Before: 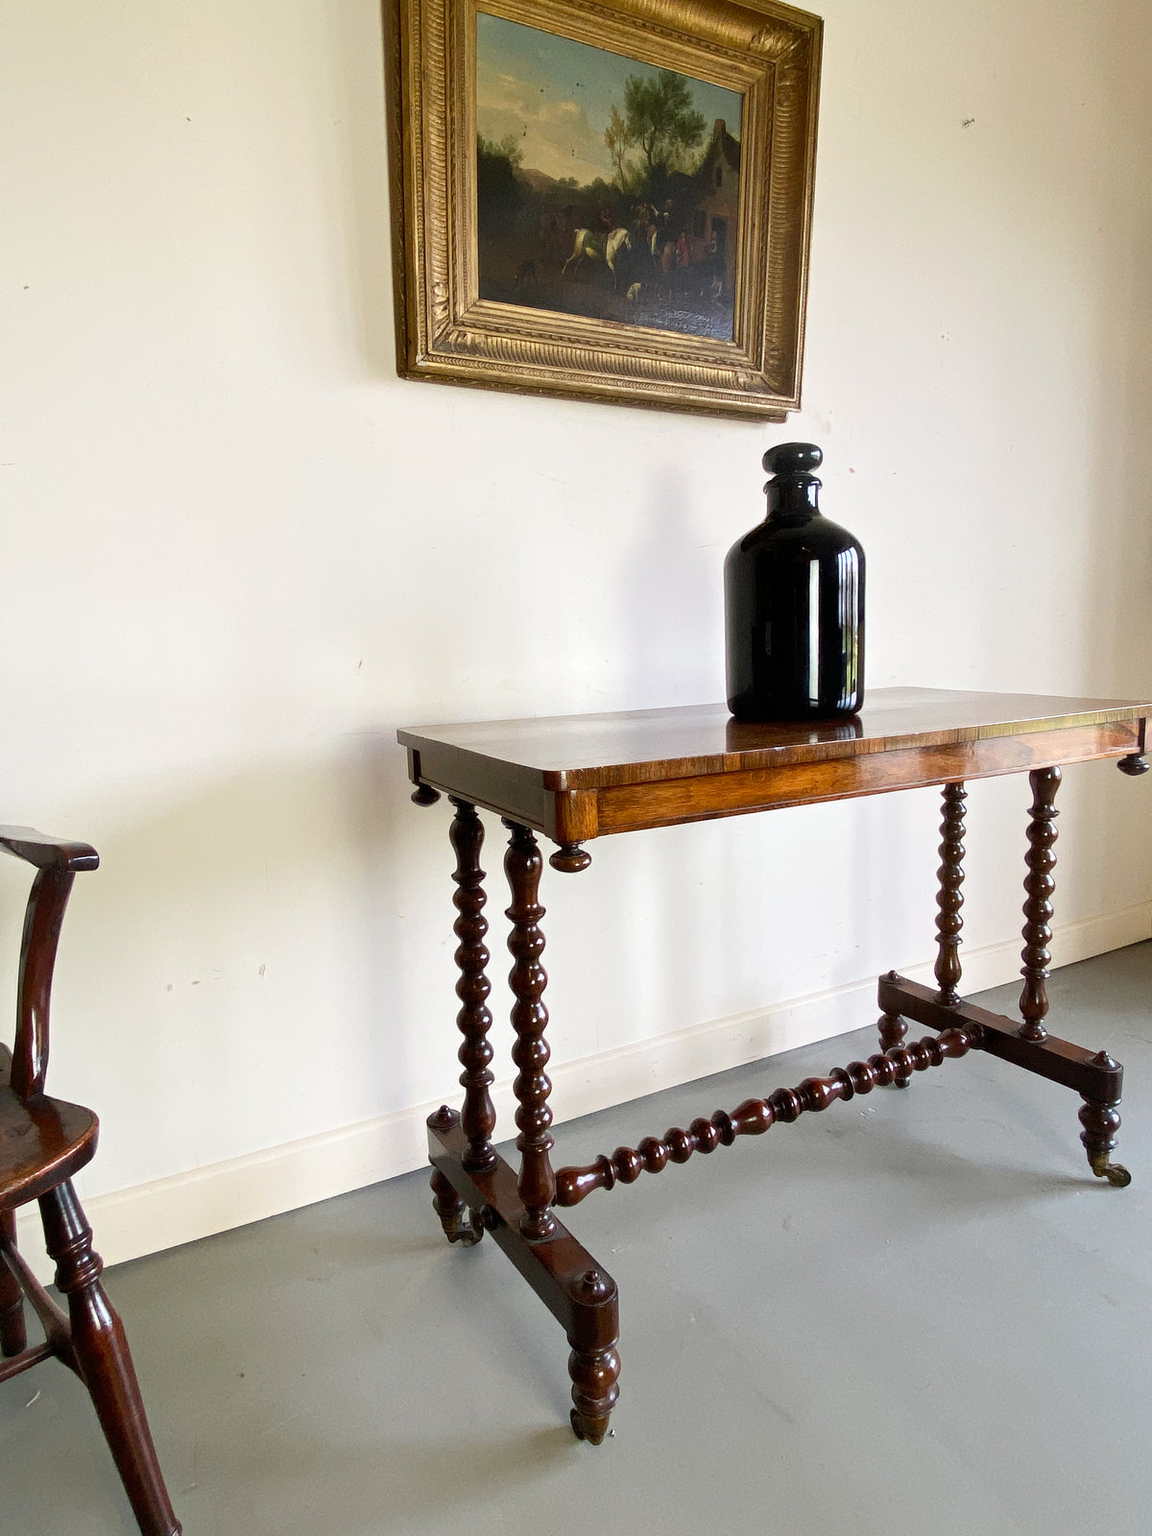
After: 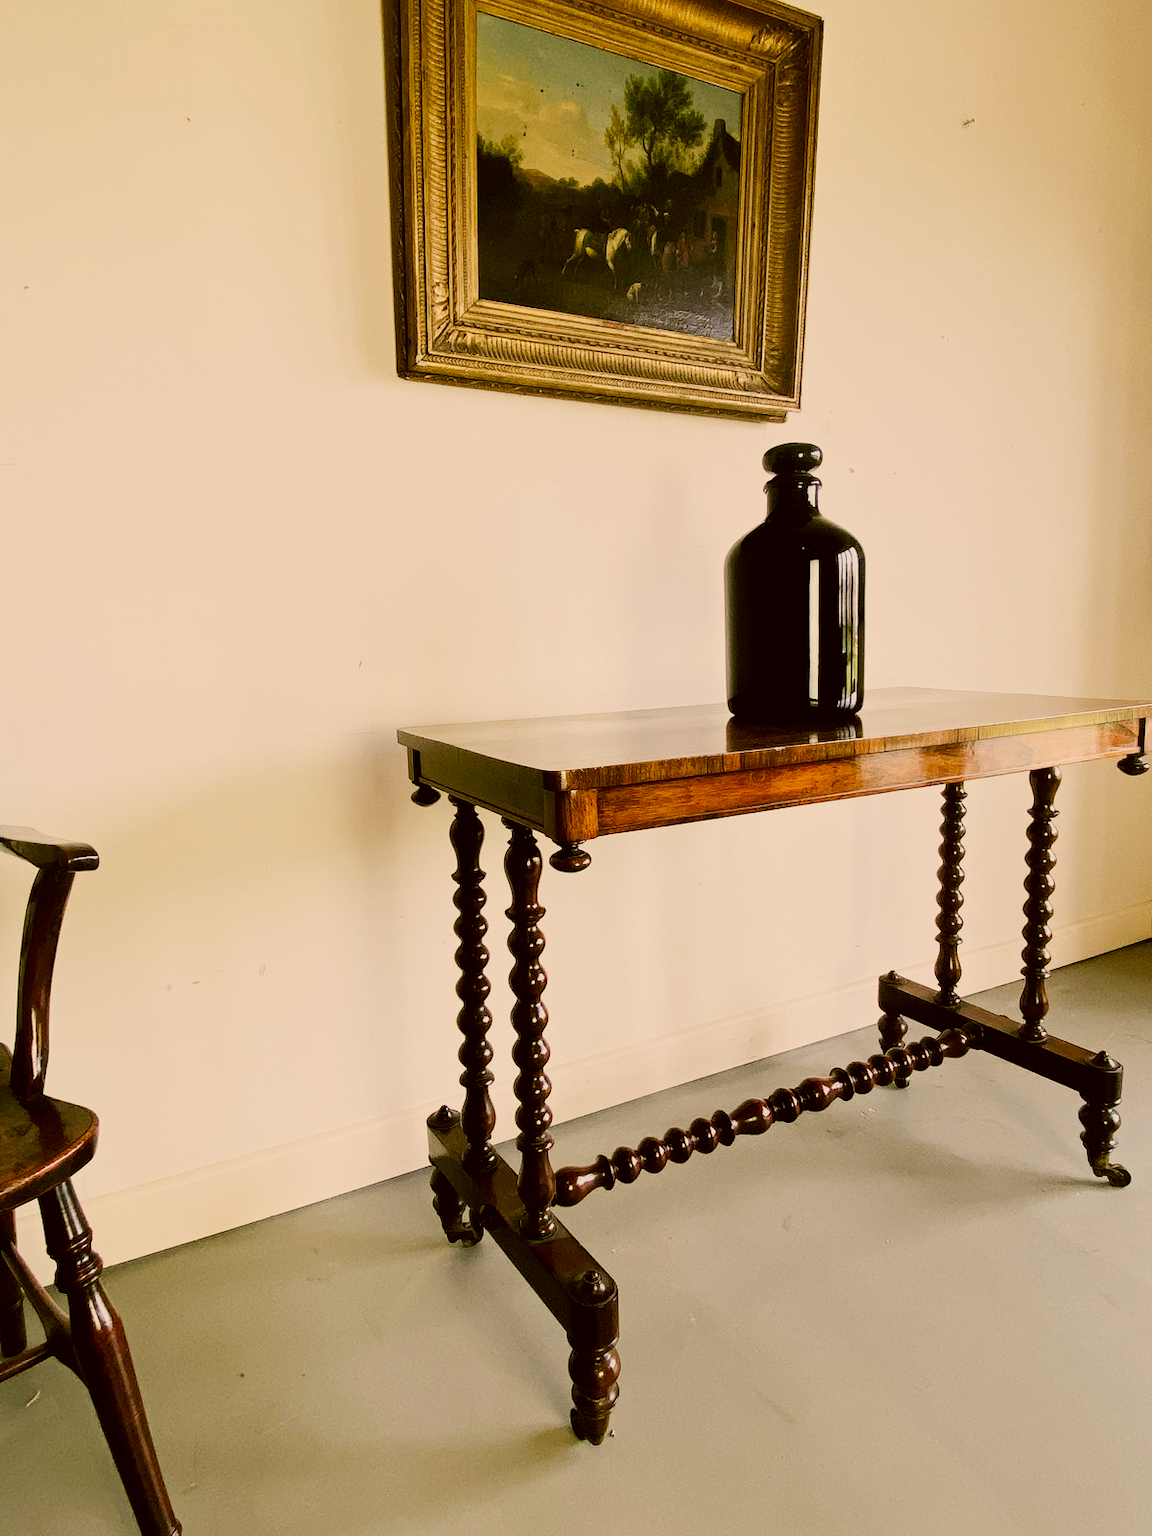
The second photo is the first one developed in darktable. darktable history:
color correction: highlights a* 8.35, highlights b* 15.2, shadows a* -0.536, shadows b* 26.24
tone curve: curves: ch0 [(0, 0) (0.087, 0.054) (0.281, 0.245) (0.506, 0.526) (0.8, 0.824) (0.994, 0.955)]; ch1 [(0, 0) (0.27, 0.195) (0.406, 0.435) (0.452, 0.474) (0.495, 0.5) (0.514, 0.508) (0.563, 0.584) (0.654, 0.689) (1, 1)]; ch2 [(0, 0) (0.269, 0.299) (0.459, 0.441) (0.498, 0.499) (0.523, 0.52) (0.551, 0.549) (0.633, 0.625) (0.659, 0.681) (0.718, 0.764) (1, 1)], preserve colors none
filmic rgb: black relative exposure -7.65 EV, white relative exposure 4.56 EV, threshold 3.04 EV, hardness 3.61, contrast 1.108, enable highlight reconstruction true
